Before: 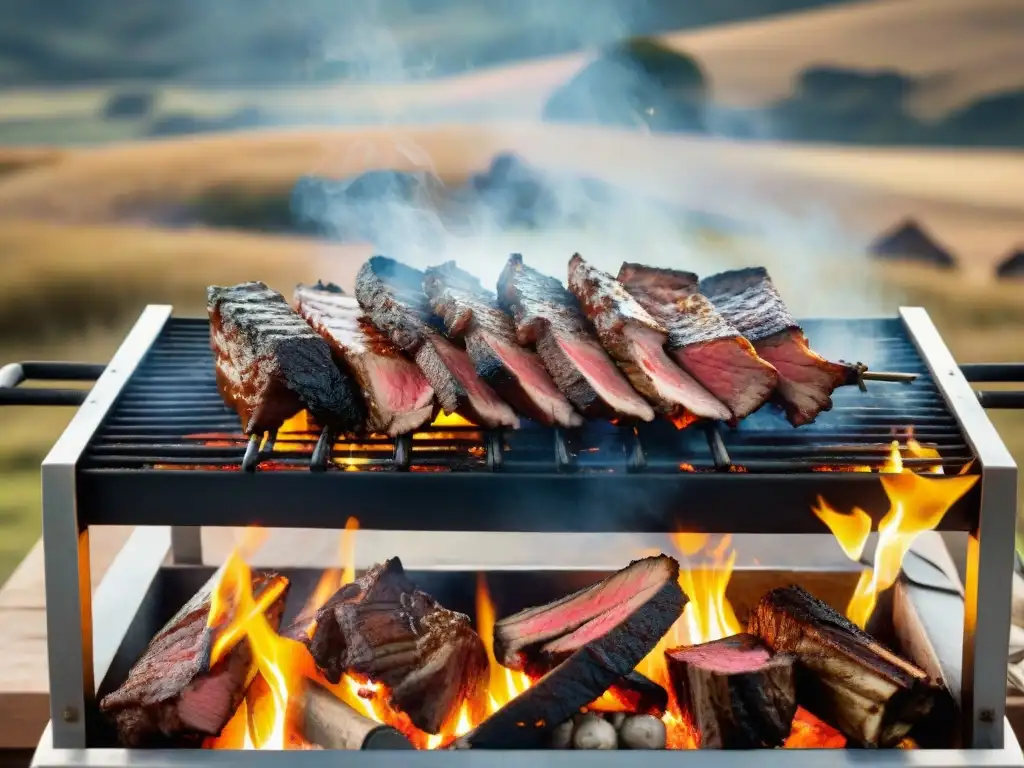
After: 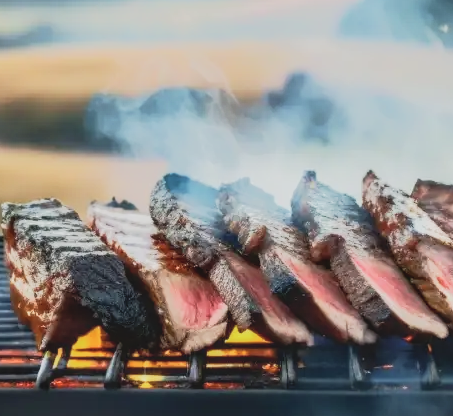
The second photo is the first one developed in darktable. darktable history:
shadows and highlights: shadows -30.56, highlights 30.64
contrast brightness saturation: contrast -0.17, brightness 0.044, saturation -0.121
exposure: black level correction 0, exposure 1.461 EV, compensate highlight preservation false
tone equalizer: -8 EV -1.99 EV, -7 EV -1.99 EV, -6 EV -1.96 EV, -5 EV -1.99 EV, -4 EV -1.97 EV, -3 EV -1.97 EV, -2 EV -1.98 EV, -1 EV -1.61 EV, +0 EV -1.97 EV, edges refinement/feathering 500, mask exposure compensation -1.57 EV, preserve details no
base curve: curves: ch0 [(0, 0) (0.088, 0.125) (0.176, 0.251) (0.354, 0.501) (0.613, 0.749) (1, 0.877)], preserve colors none
crop: left 20.167%, top 10.896%, right 35.507%, bottom 34.813%
local contrast: on, module defaults
